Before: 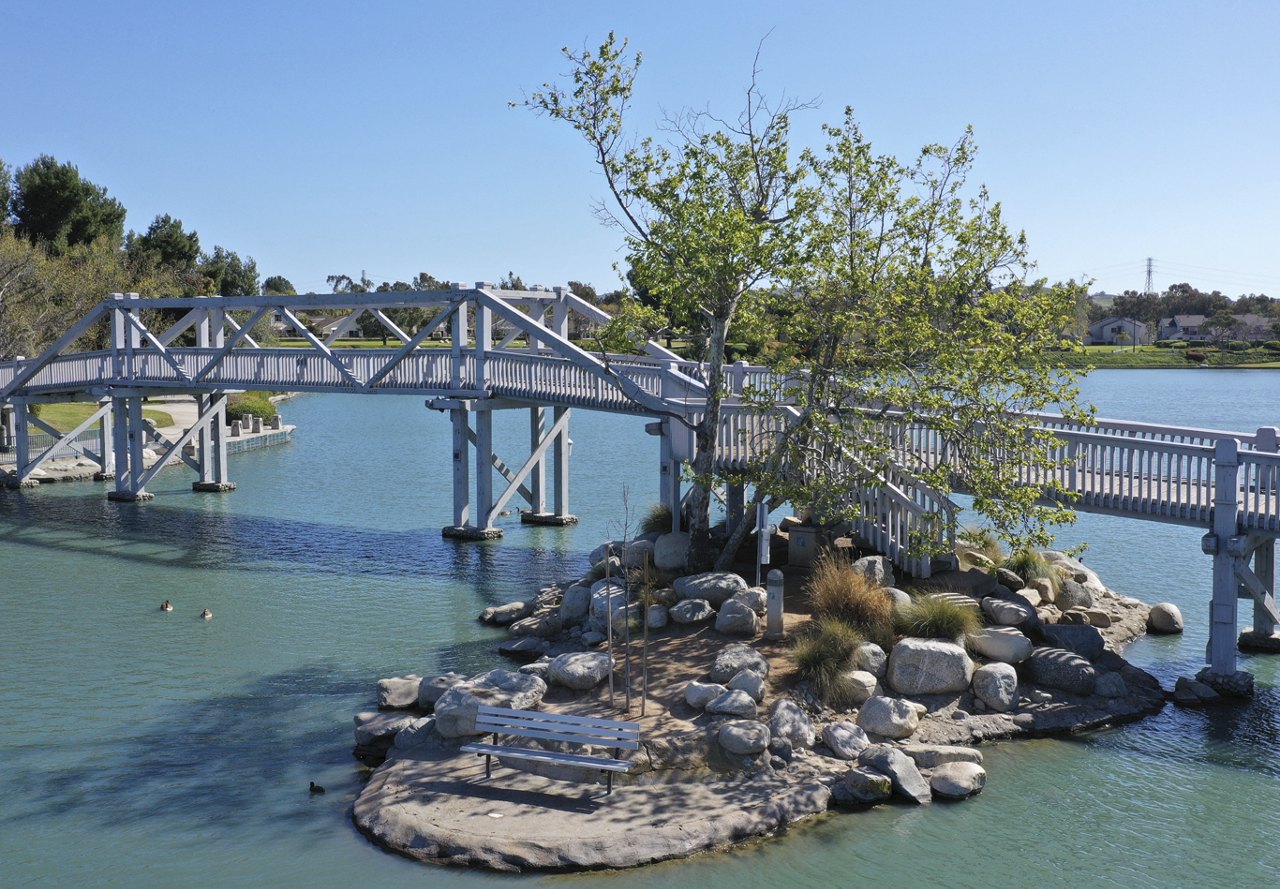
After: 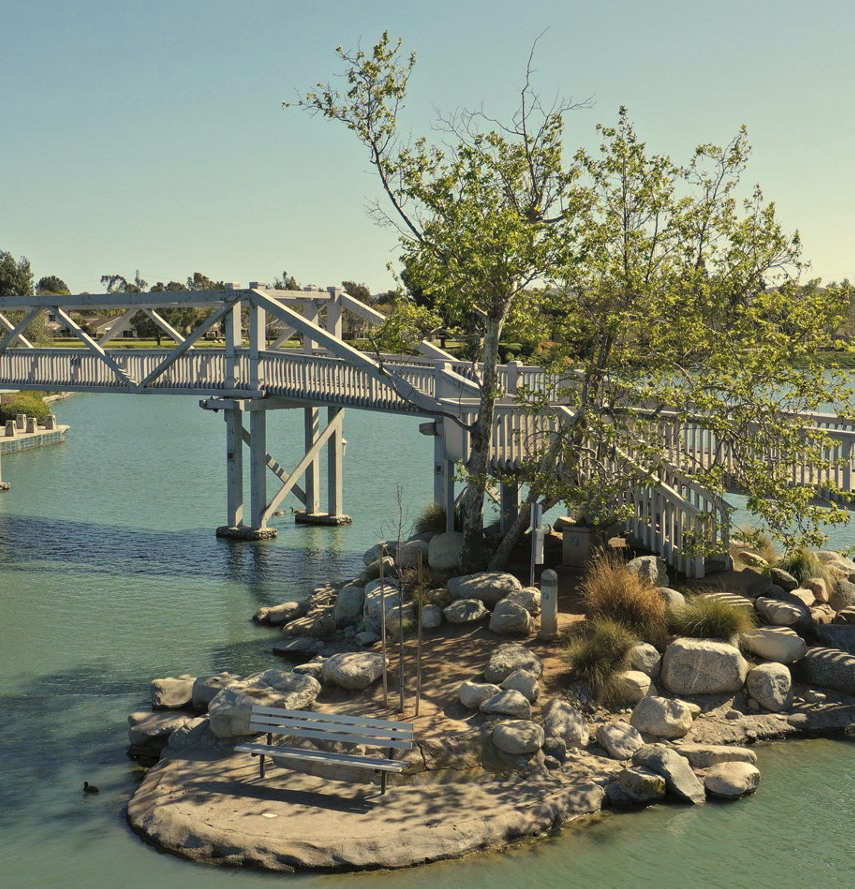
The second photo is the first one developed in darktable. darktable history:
white balance: red 1.08, blue 0.791
crop and rotate: left 17.732%, right 15.423%
